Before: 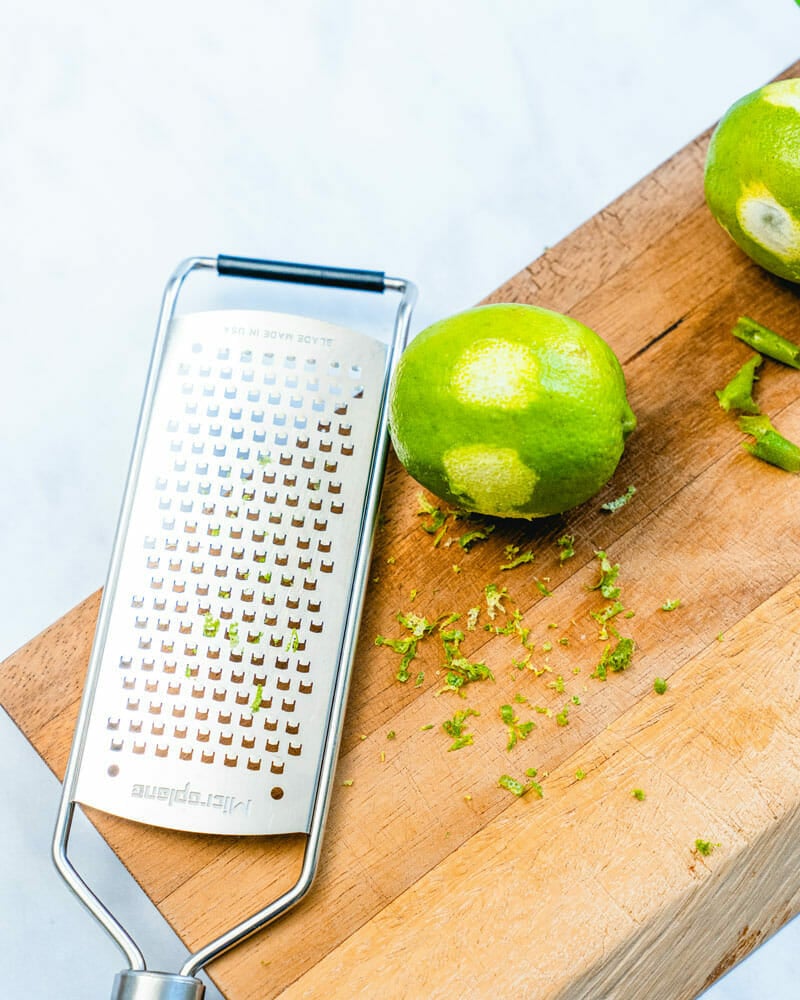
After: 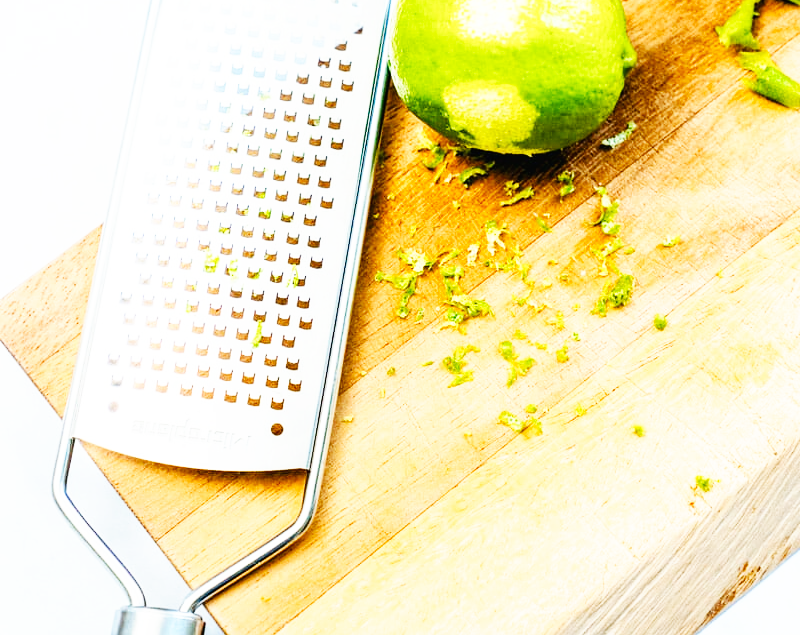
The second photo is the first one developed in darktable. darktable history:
crop and rotate: top 36.435%
base curve: curves: ch0 [(0, 0) (0.007, 0.004) (0.027, 0.03) (0.046, 0.07) (0.207, 0.54) (0.442, 0.872) (0.673, 0.972) (1, 1)], preserve colors none
